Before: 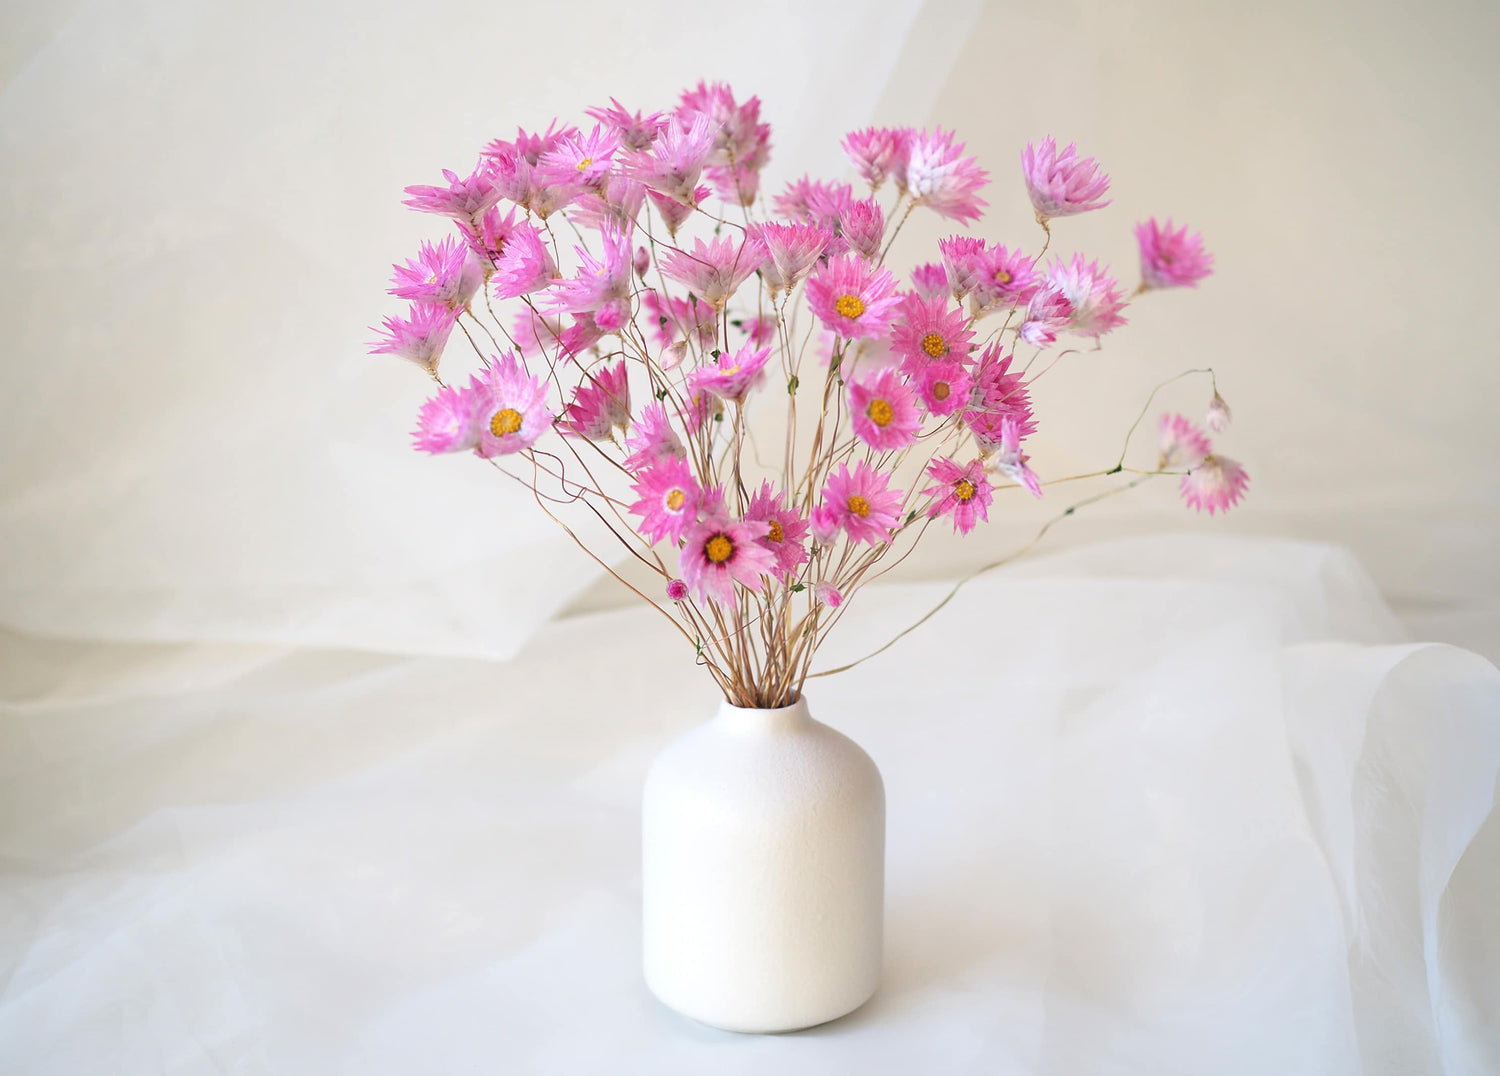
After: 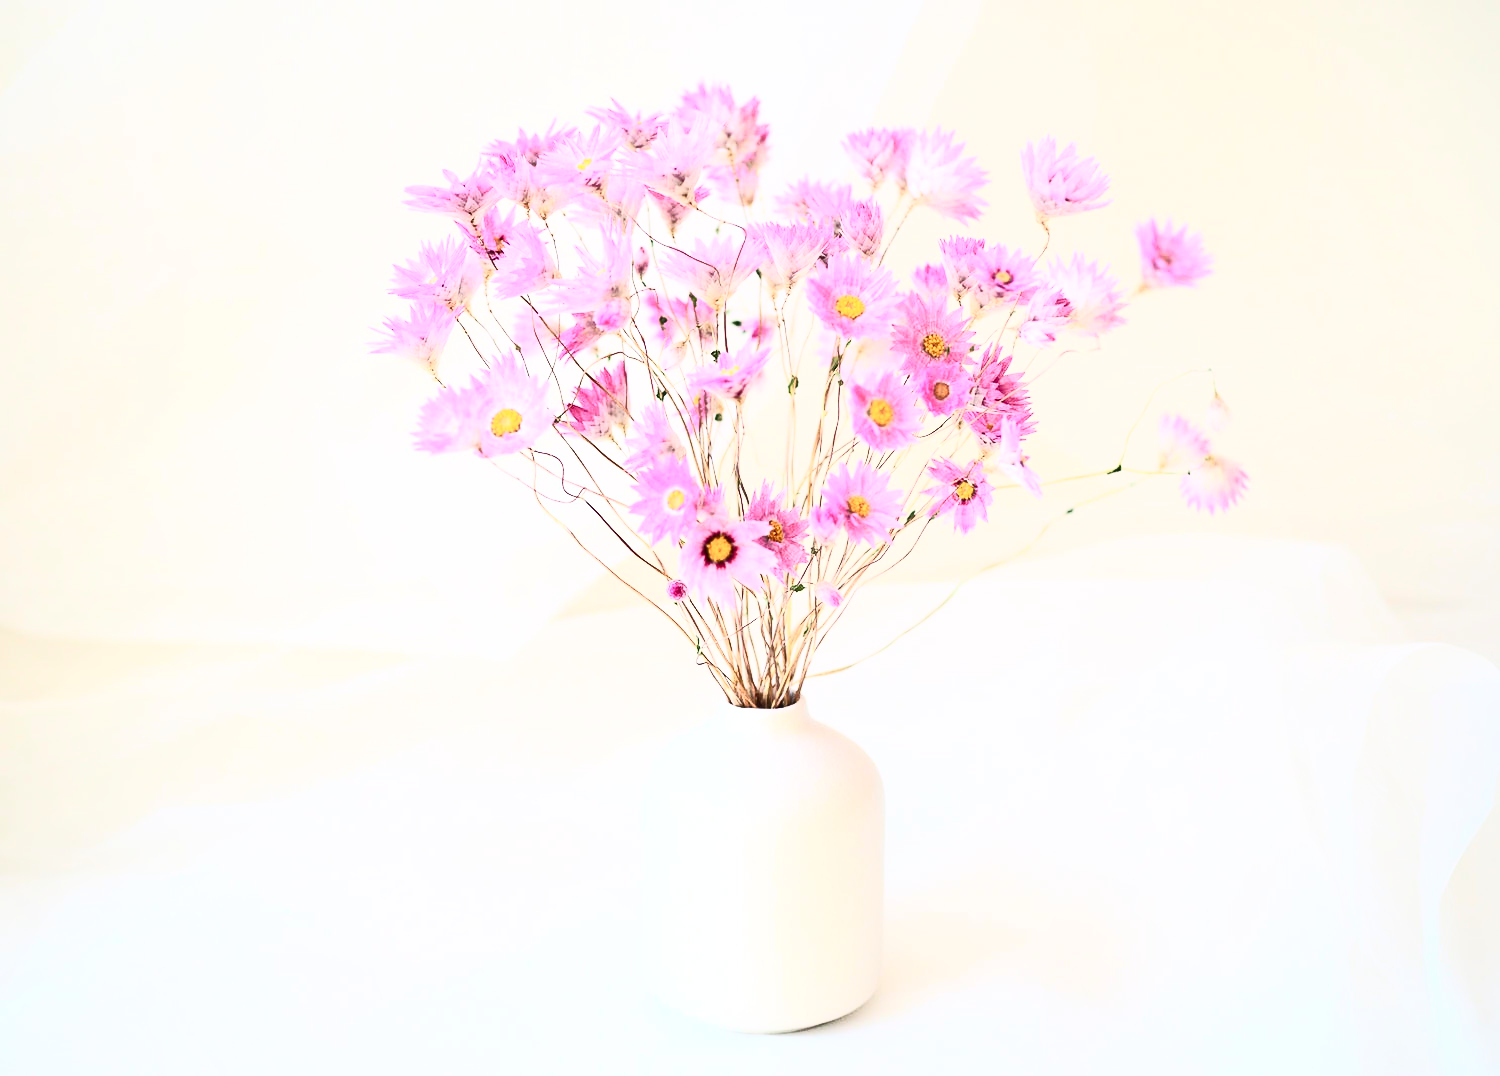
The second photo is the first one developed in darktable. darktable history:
contrast brightness saturation: contrast 0.62, brightness 0.34, saturation 0.14
shadows and highlights: shadows -30, highlights 30
